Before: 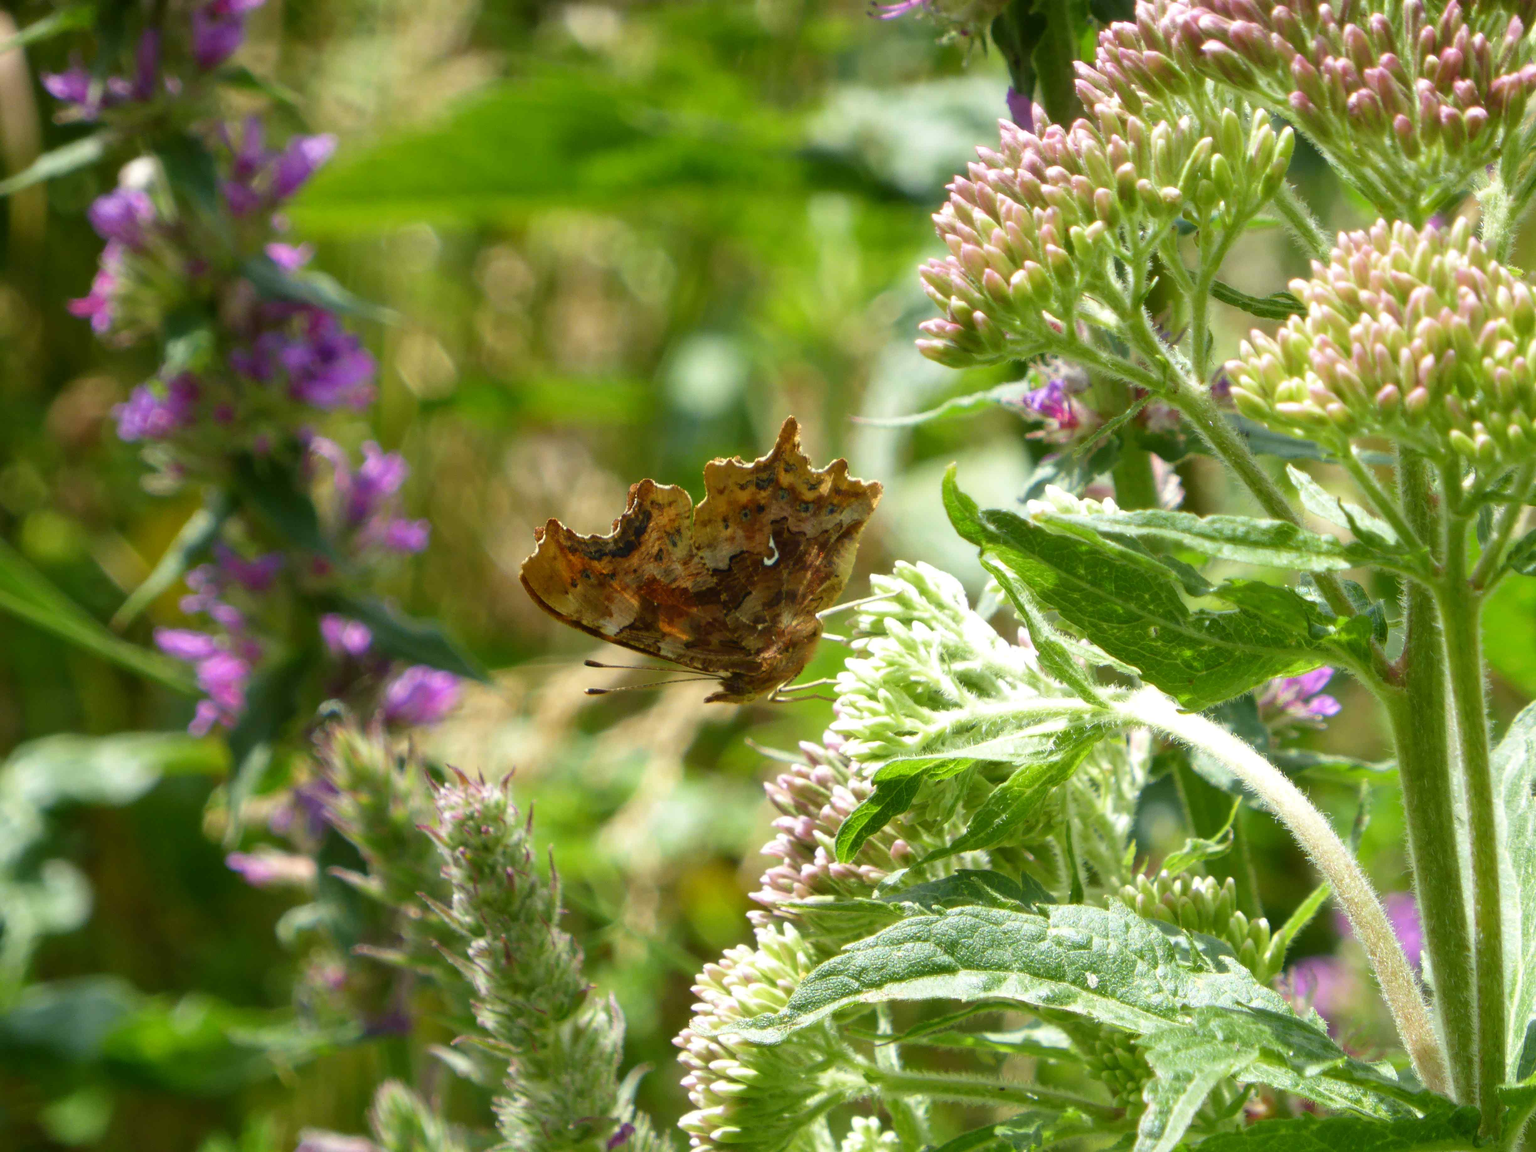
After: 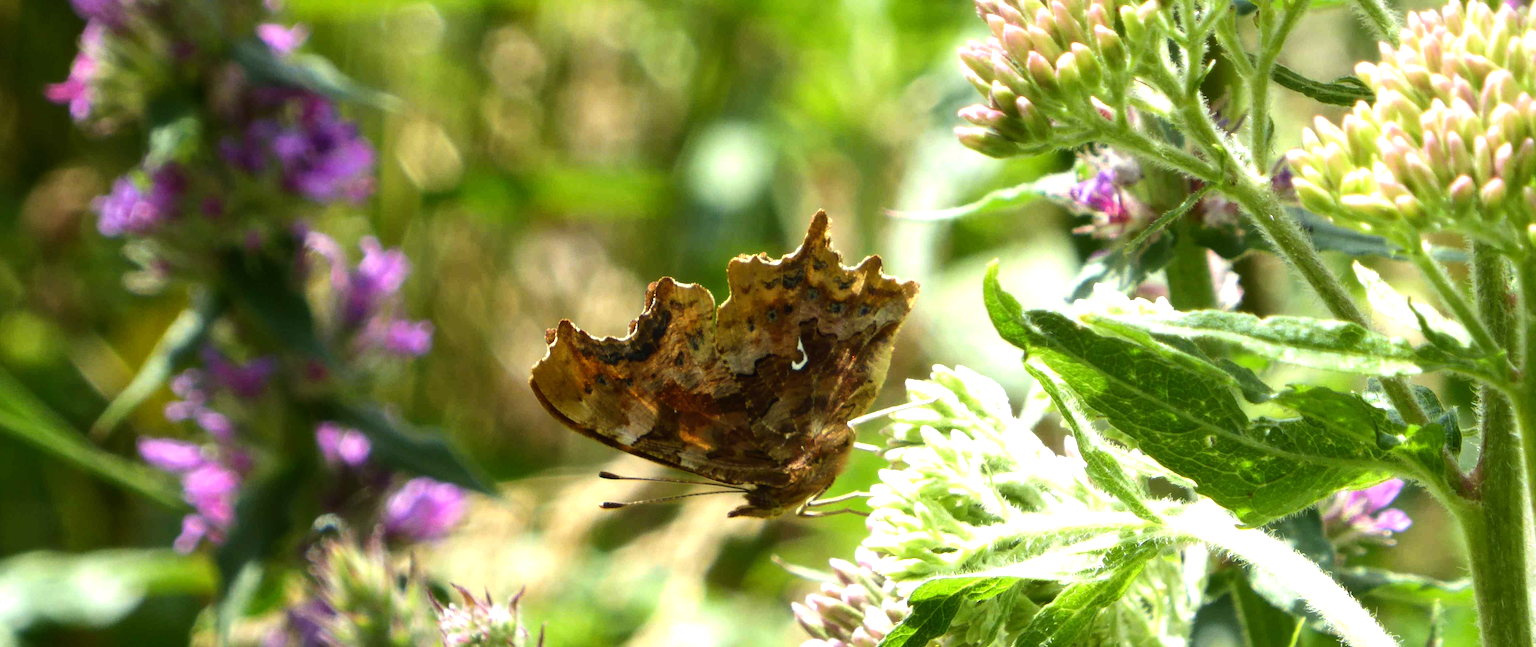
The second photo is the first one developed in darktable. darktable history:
crop: left 1.744%, top 19.225%, right 5.069%, bottom 28.357%
tone equalizer: -8 EV -0.75 EV, -7 EV -0.7 EV, -6 EV -0.6 EV, -5 EV -0.4 EV, -3 EV 0.4 EV, -2 EV 0.6 EV, -1 EV 0.7 EV, +0 EV 0.75 EV, edges refinement/feathering 500, mask exposure compensation -1.57 EV, preserve details no
